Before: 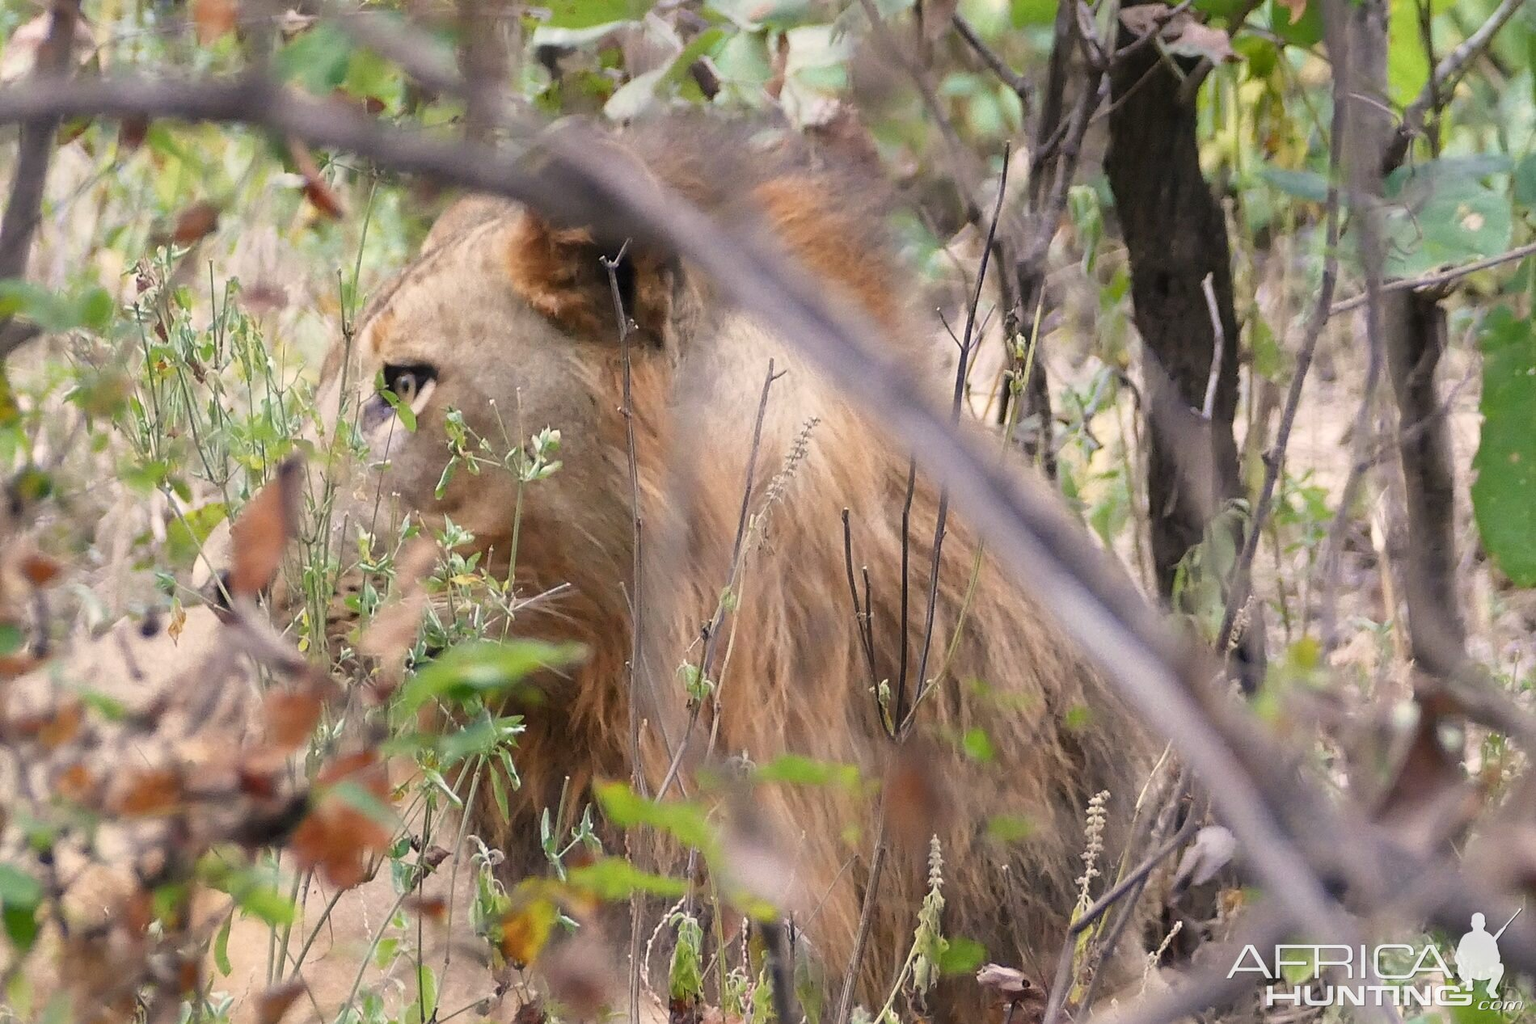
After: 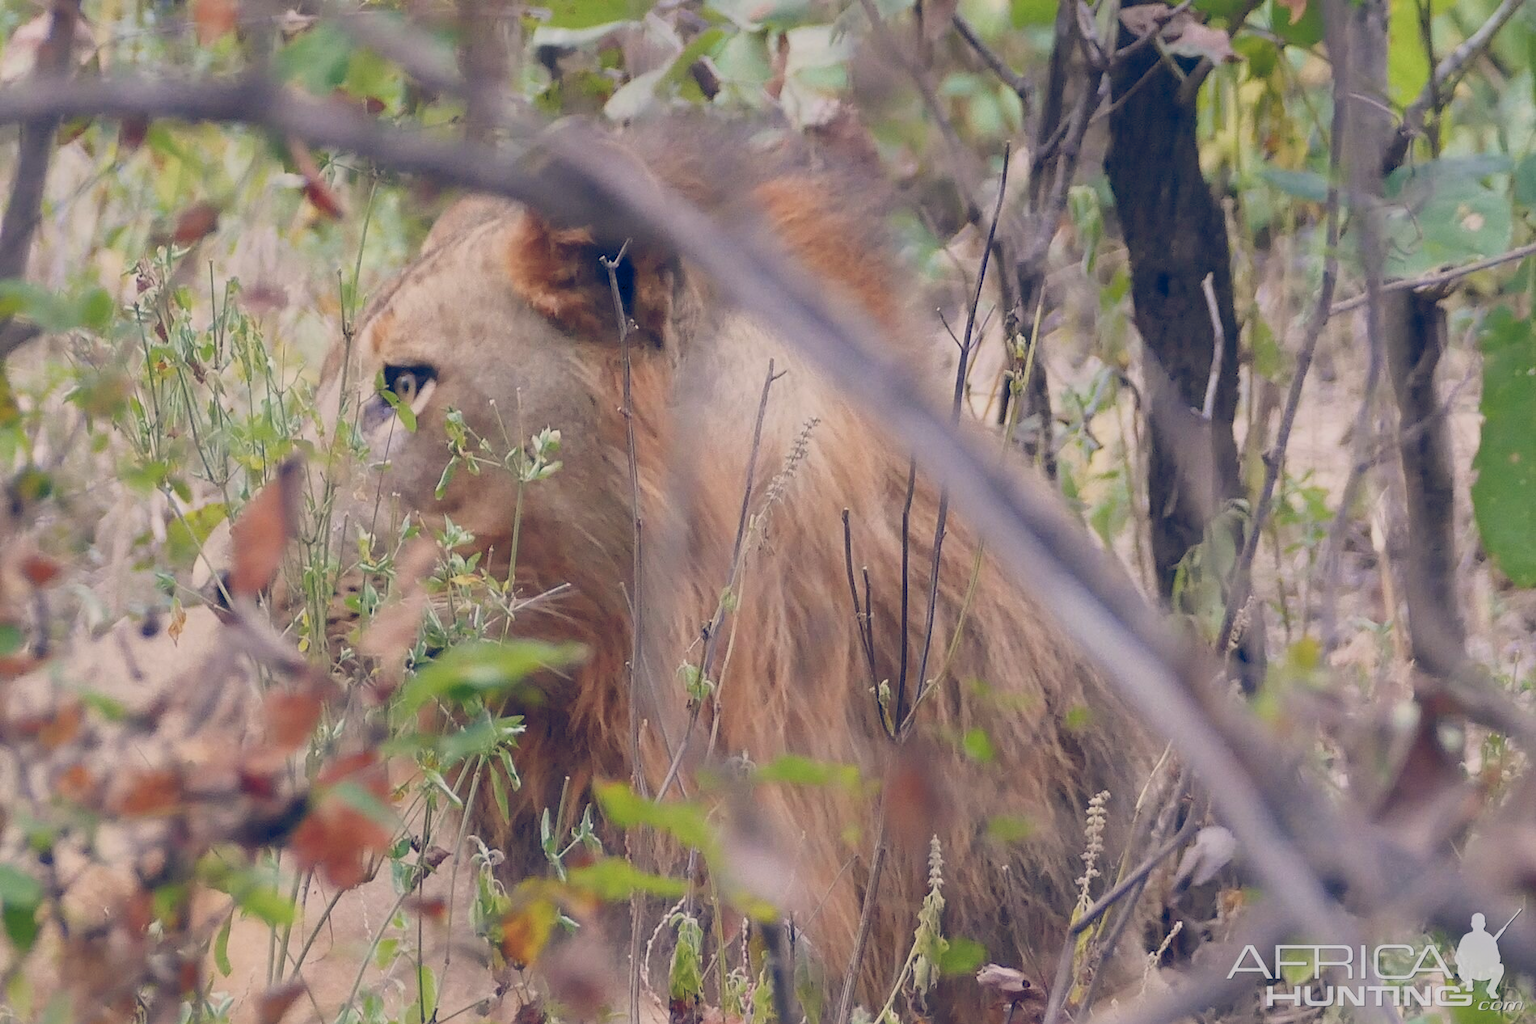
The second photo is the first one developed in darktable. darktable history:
color balance rgb: highlights gain › chroma 0.279%, highlights gain › hue 331.65°, global offset › chroma 0.251%, global offset › hue 255.77°, perceptual saturation grading › global saturation -1.393%, hue shift -3.93°, contrast -21.884%
